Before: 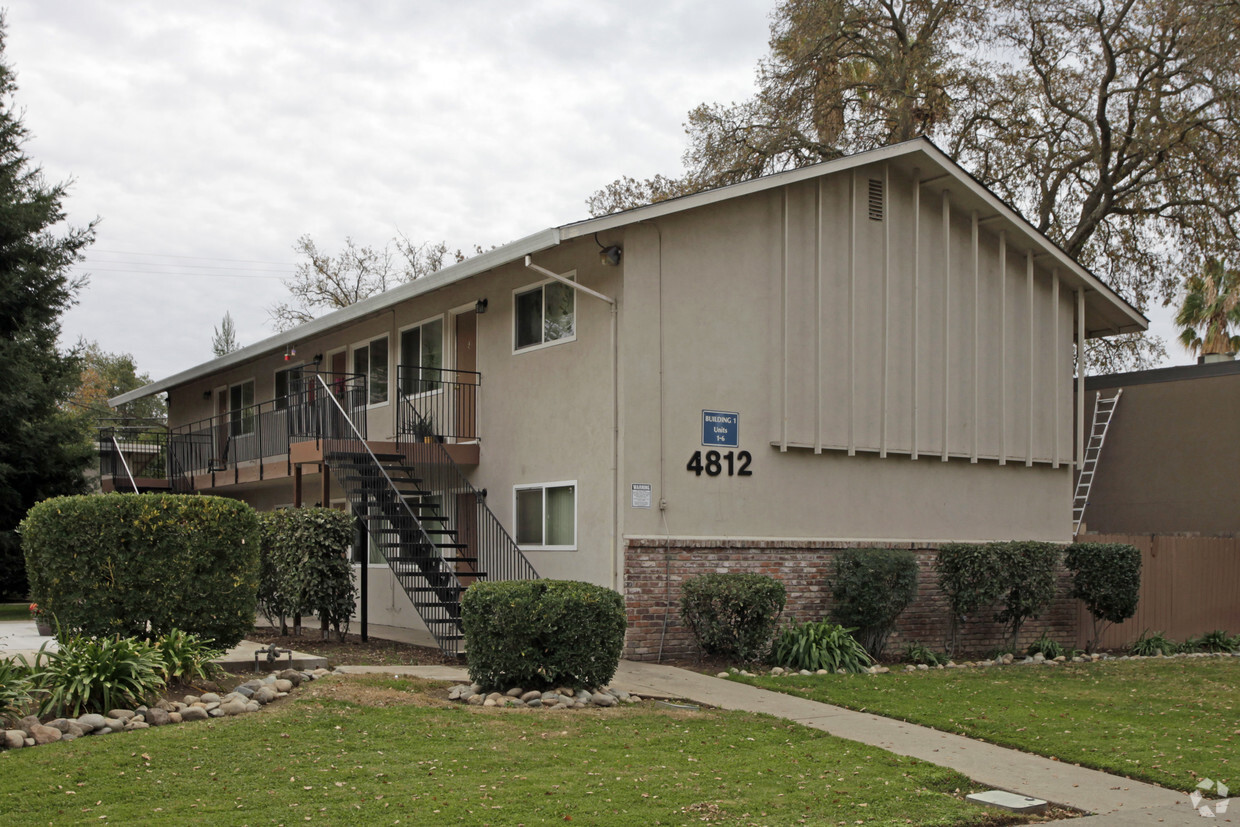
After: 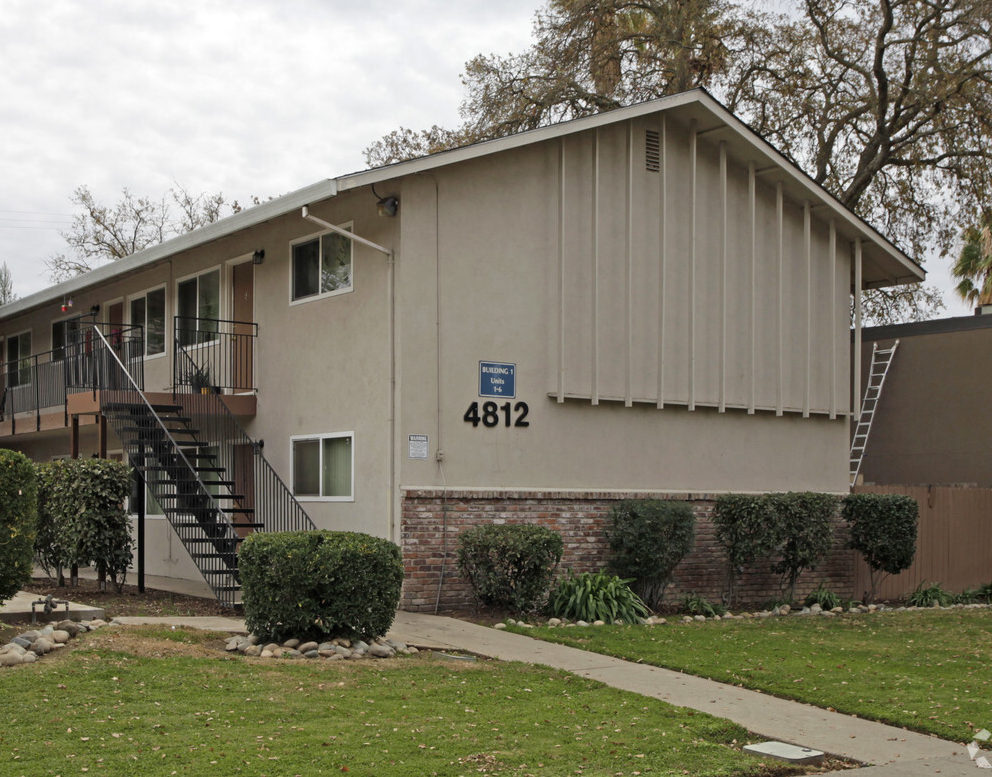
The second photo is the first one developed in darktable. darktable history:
crop and rotate: left 18.142%, top 5.968%, right 1.85%
color correction: highlights a* -0.102, highlights b* 0.111
